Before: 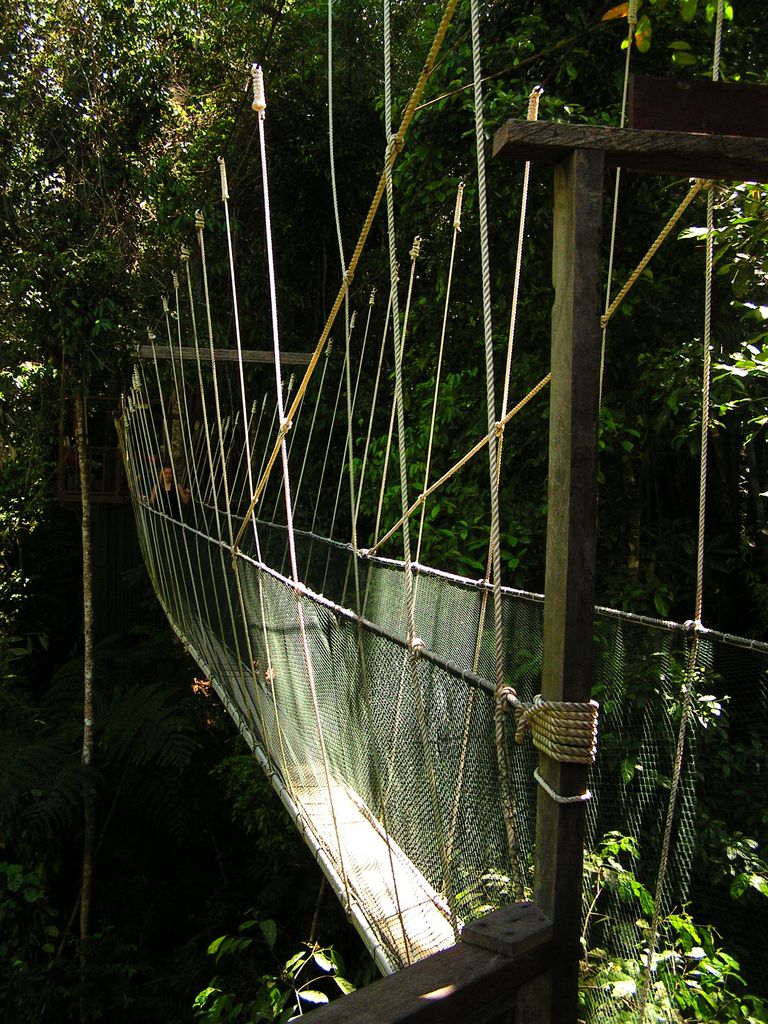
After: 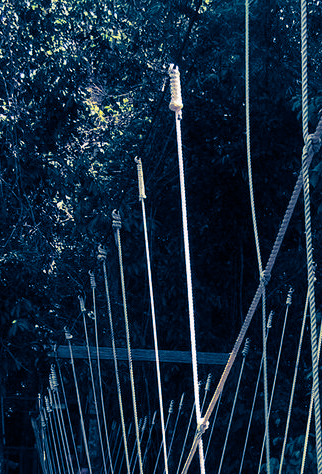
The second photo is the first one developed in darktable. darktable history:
split-toning: shadows › hue 226.8°, shadows › saturation 1, highlights › saturation 0, balance -61.41
tone equalizer: -8 EV 0.25 EV, -7 EV 0.417 EV, -6 EV 0.417 EV, -5 EV 0.25 EV, -3 EV -0.25 EV, -2 EV -0.417 EV, -1 EV -0.417 EV, +0 EV -0.25 EV, edges refinement/feathering 500, mask exposure compensation -1.57 EV, preserve details guided filter
crop and rotate: left 10.817%, top 0.062%, right 47.194%, bottom 53.626%
exposure: exposure 0.3 EV, compensate highlight preservation false
